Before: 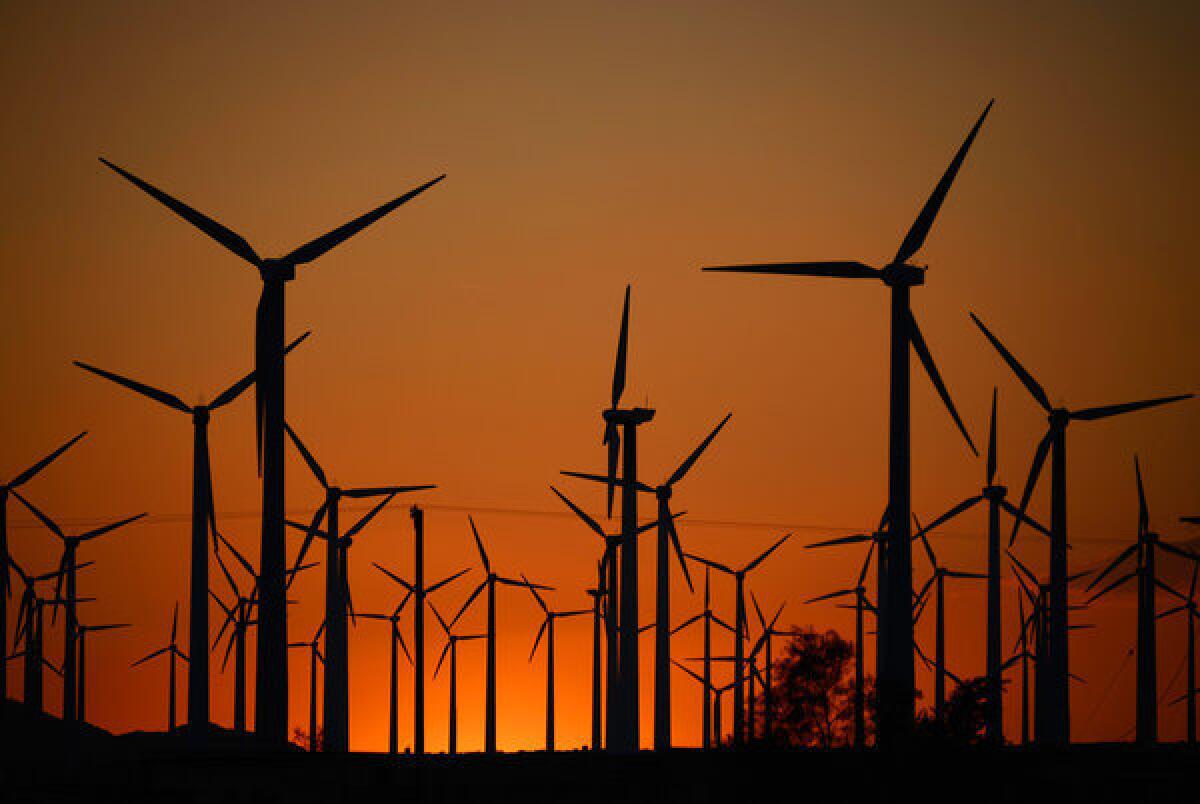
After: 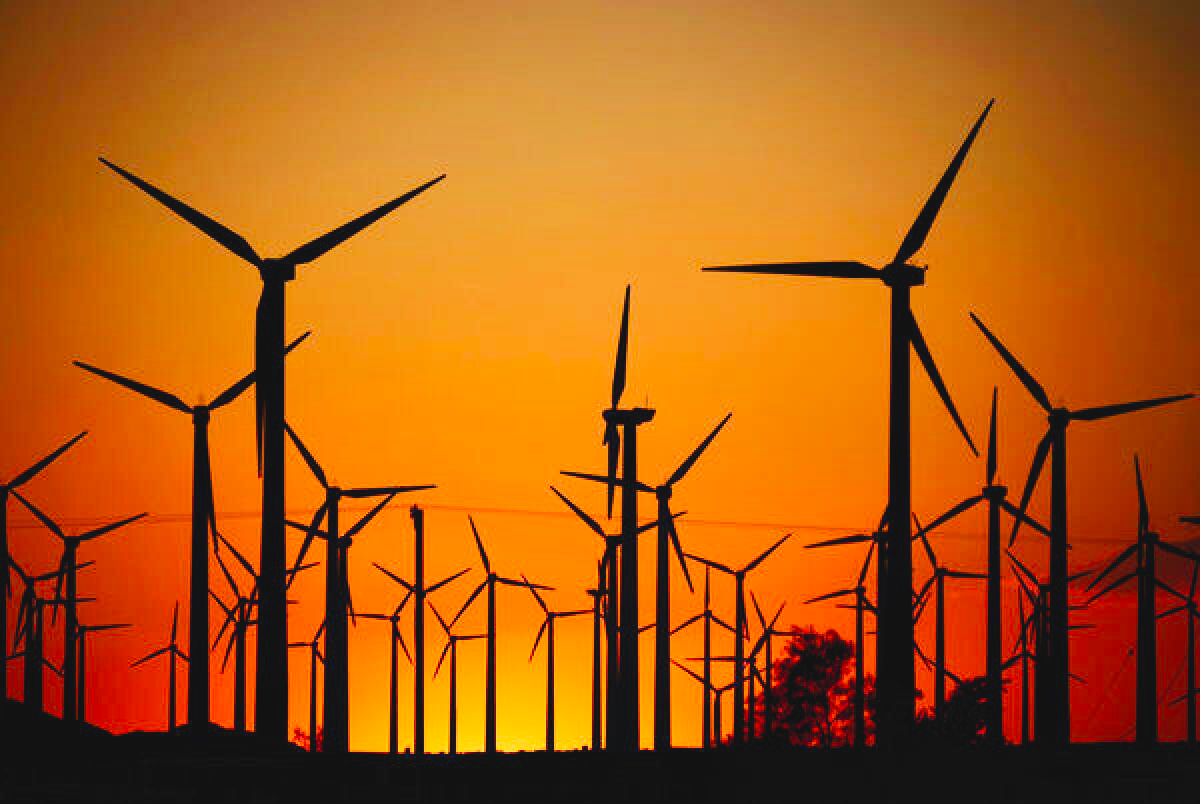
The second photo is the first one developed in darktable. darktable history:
base curve: curves: ch0 [(0, 0.003) (0.001, 0.002) (0.006, 0.004) (0.02, 0.022) (0.048, 0.086) (0.094, 0.234) (0.162, 0.431) (0.258, 0.629) (0.385, 0.8) (0.548, 0.918) (0.751, 0.988) (1, 1)], preserve colors none
tone curve: curves: ch0 [(0, 0) (0.003, 0.04) (0.011, 0.053) (0.025, 0.077) (0.044, 0.104) (0.069, 0.127) (0.1, 0.15) (0.136, 0.177) (0.177, 0.215) (0.224, 0.254) (0.277, 0.3) (0.335, 0.355) (0.399, 0.41) (0.468, 0.477) (0.543, 0.554) (0.623, 0.636) (0.709, 0.72) (0.801, 0.804) (0.898, 0.892) (1, 1)], color space Lab, independent channels, preserve colors none
